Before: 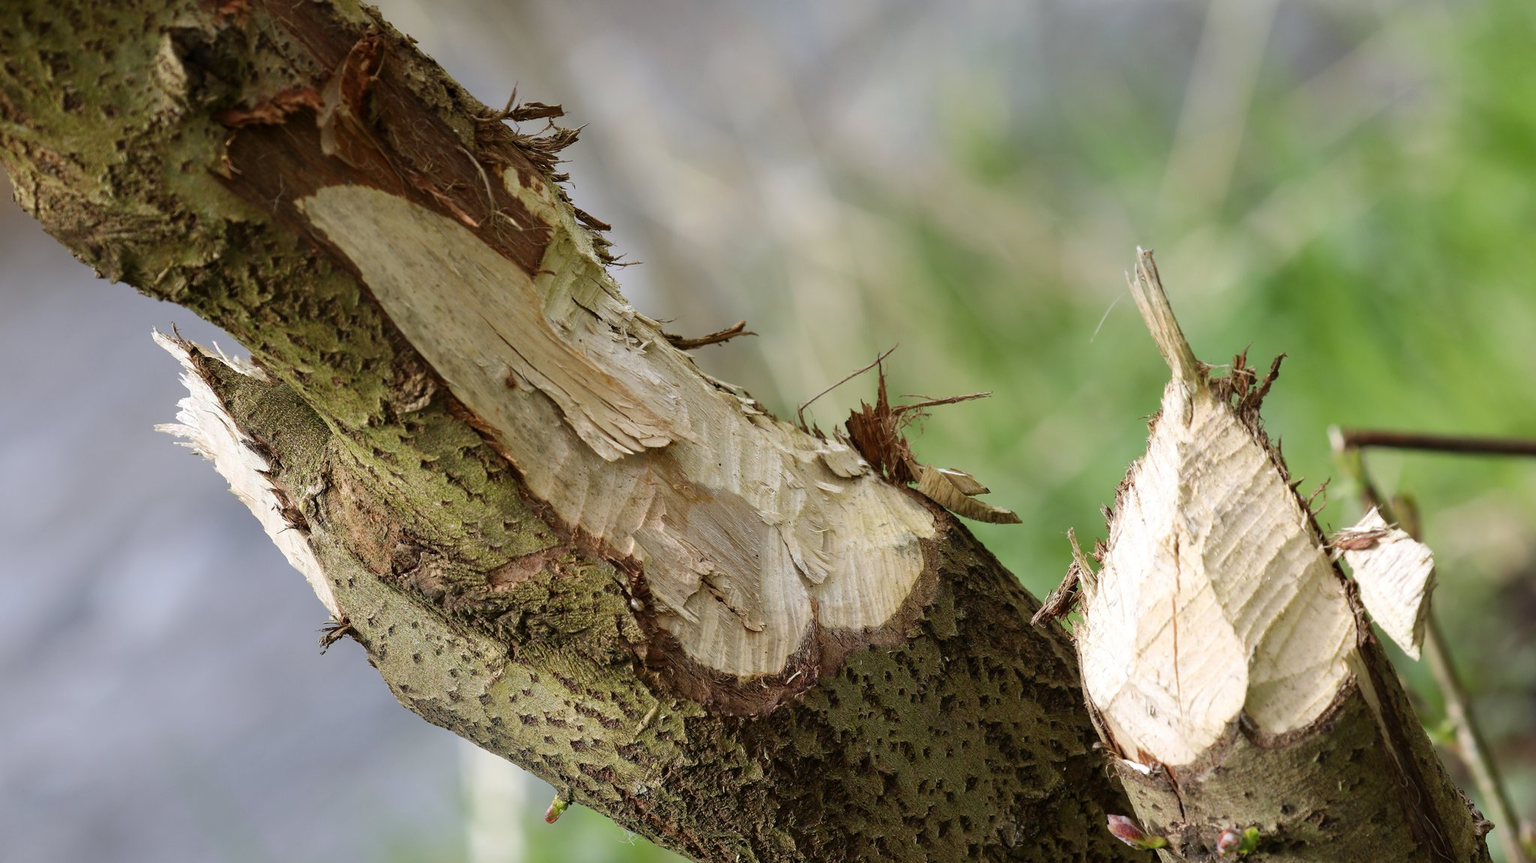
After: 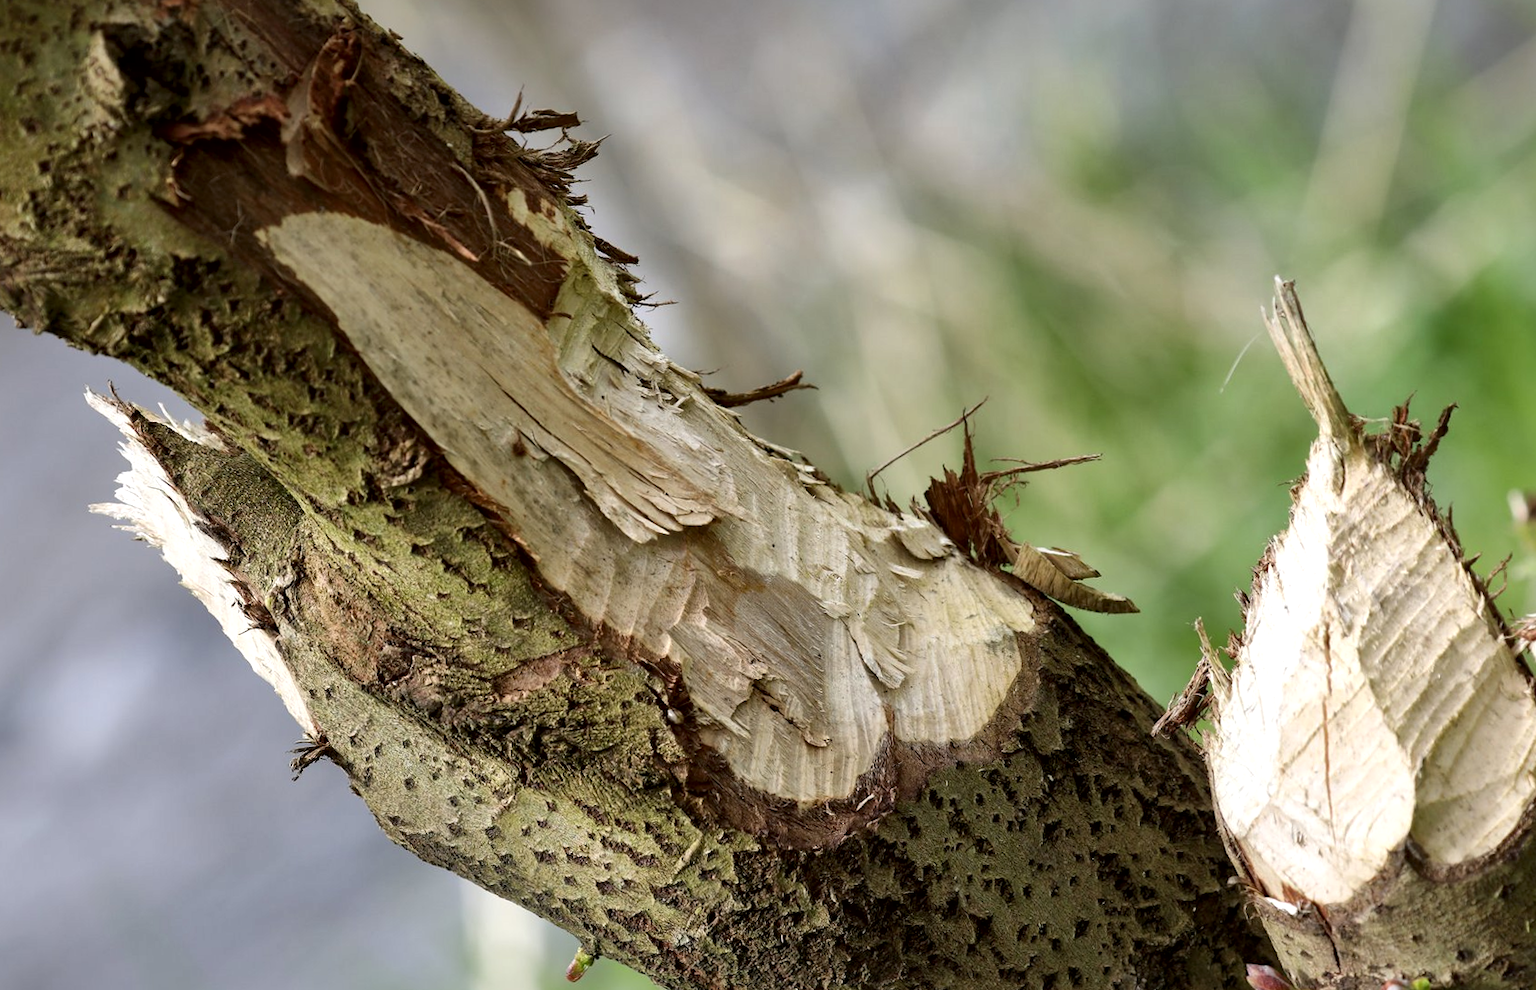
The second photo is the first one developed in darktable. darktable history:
local contrast: mode bilateral grid, contrast 25, coarseness 60, detail 151%, midtone range 0.2
crop and rotate: angle 0.611°, left 4.463%, top 0.803%, right 11.28%, bottom 2.454%
